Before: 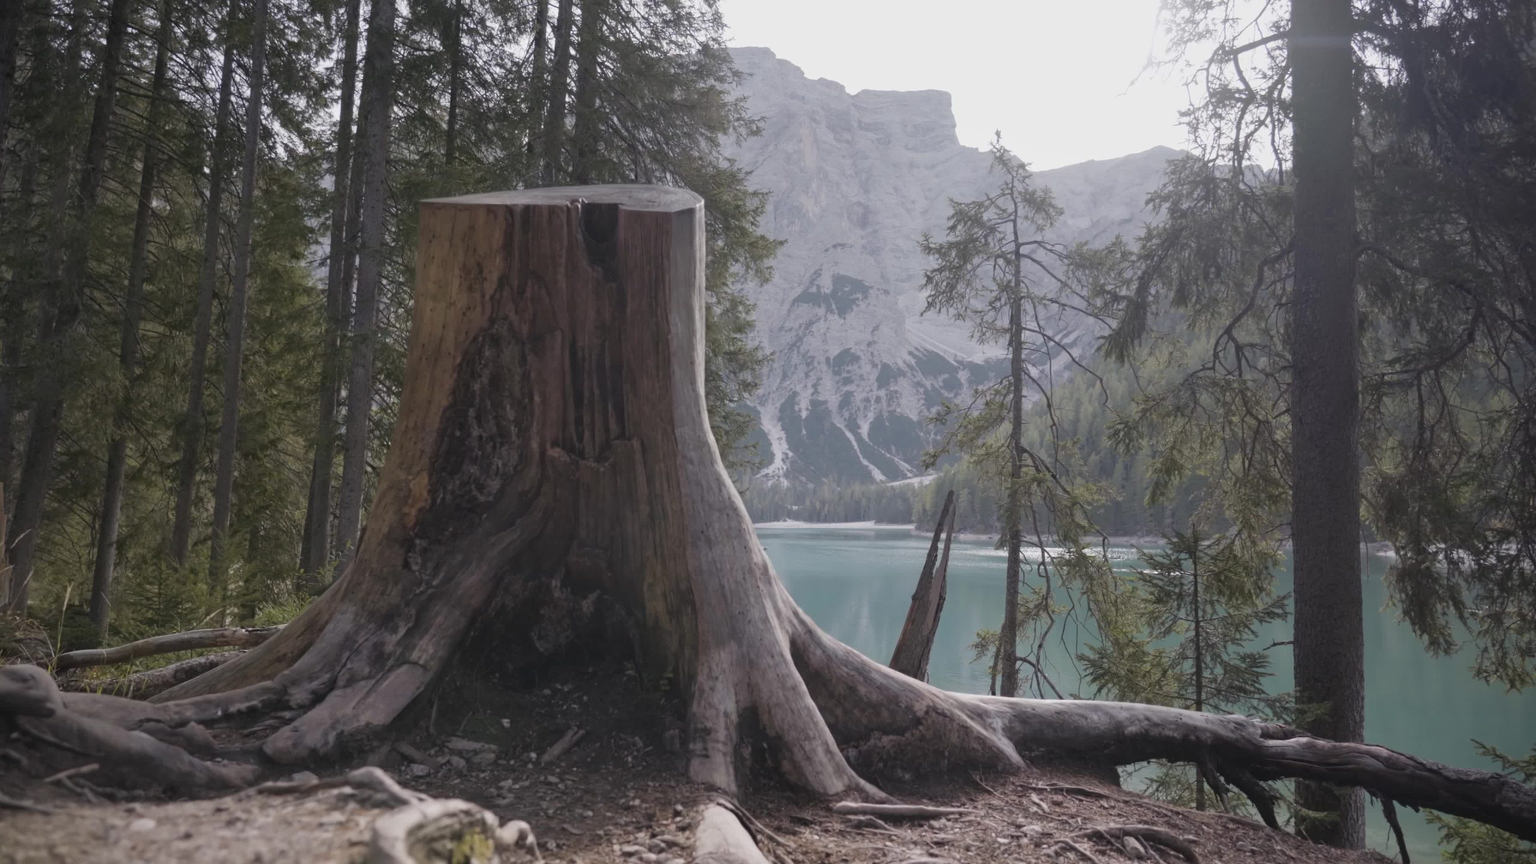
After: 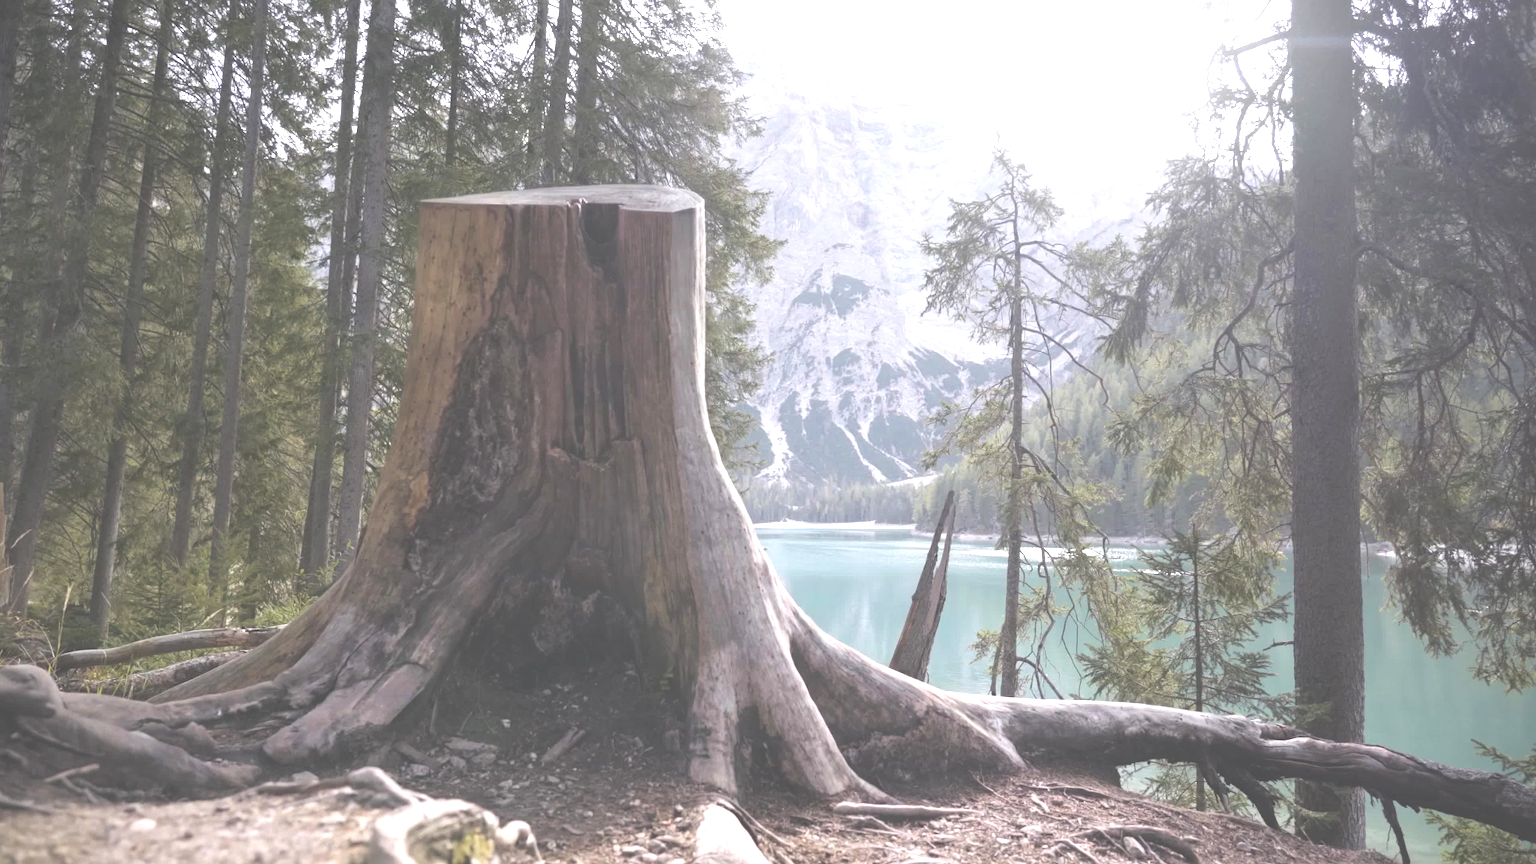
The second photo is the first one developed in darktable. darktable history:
exposure: black level correction -0.024, exposure 1.397 EV, compensate highlight preservation false
